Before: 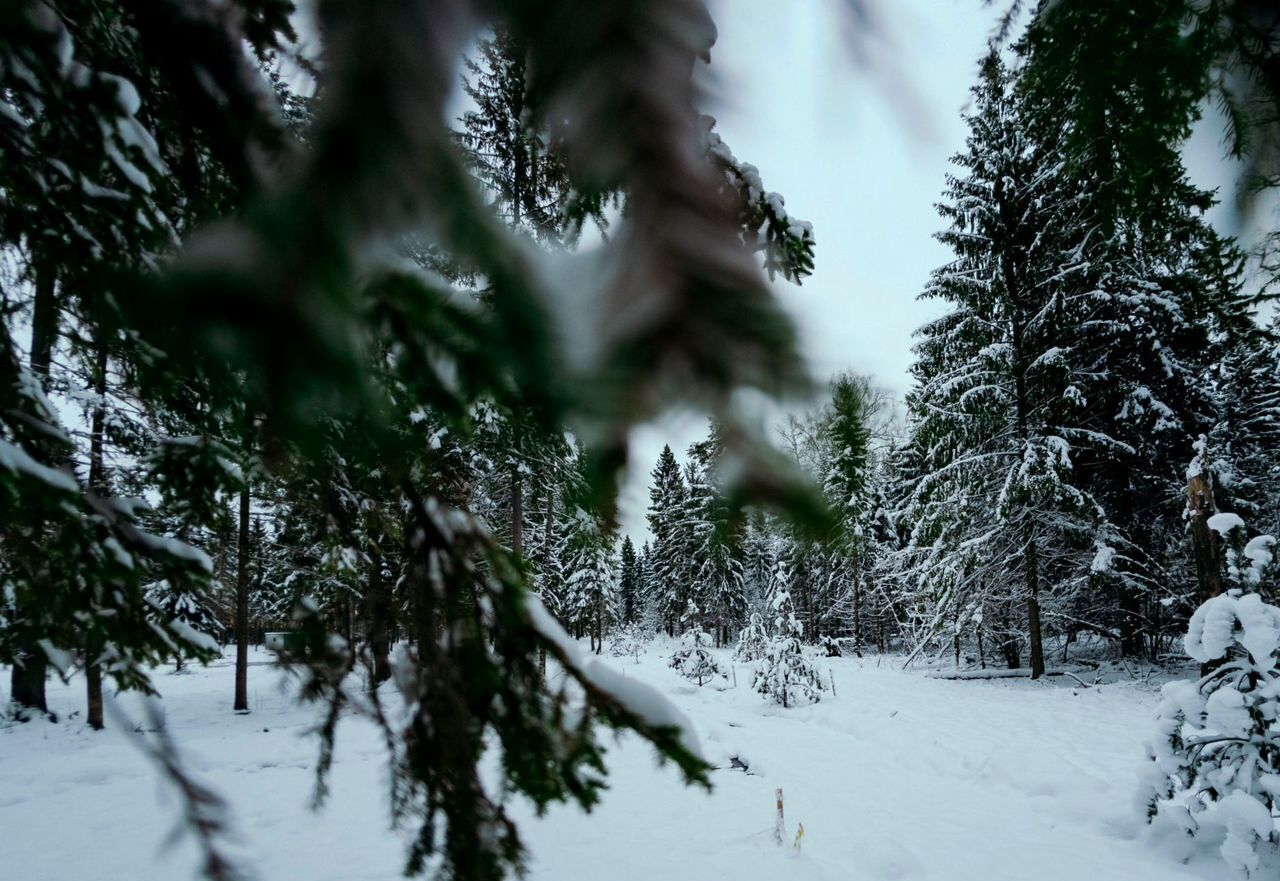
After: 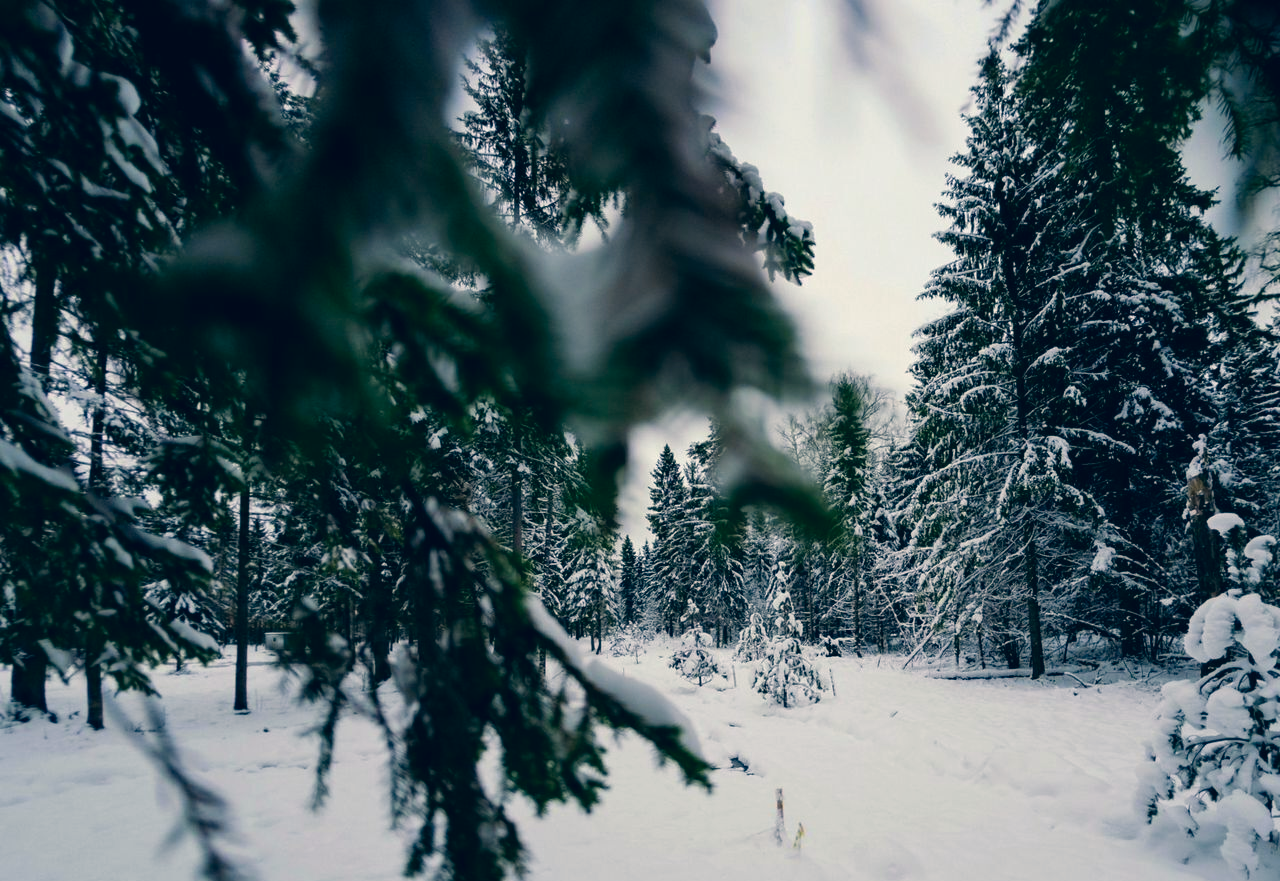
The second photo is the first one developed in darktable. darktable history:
color correction: highlights a* 10.31, highlights b* 14.37, shadows a* -10.12, shadows b* -14.88
